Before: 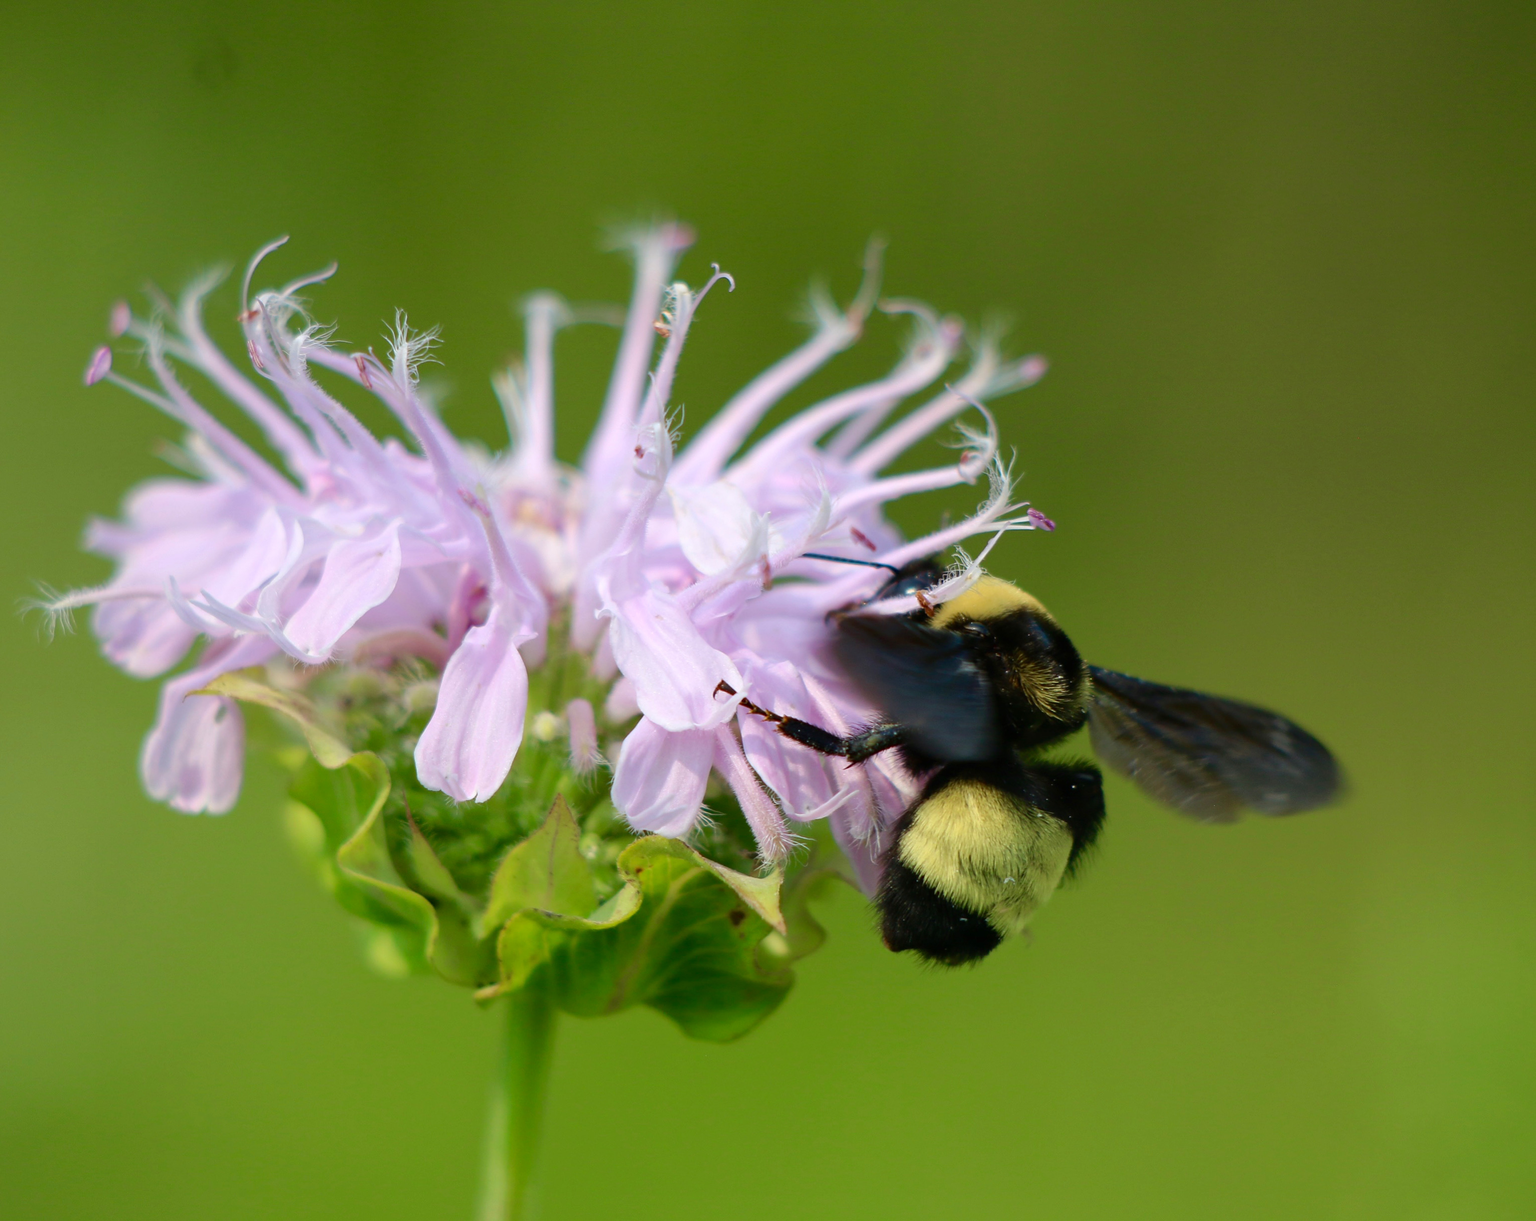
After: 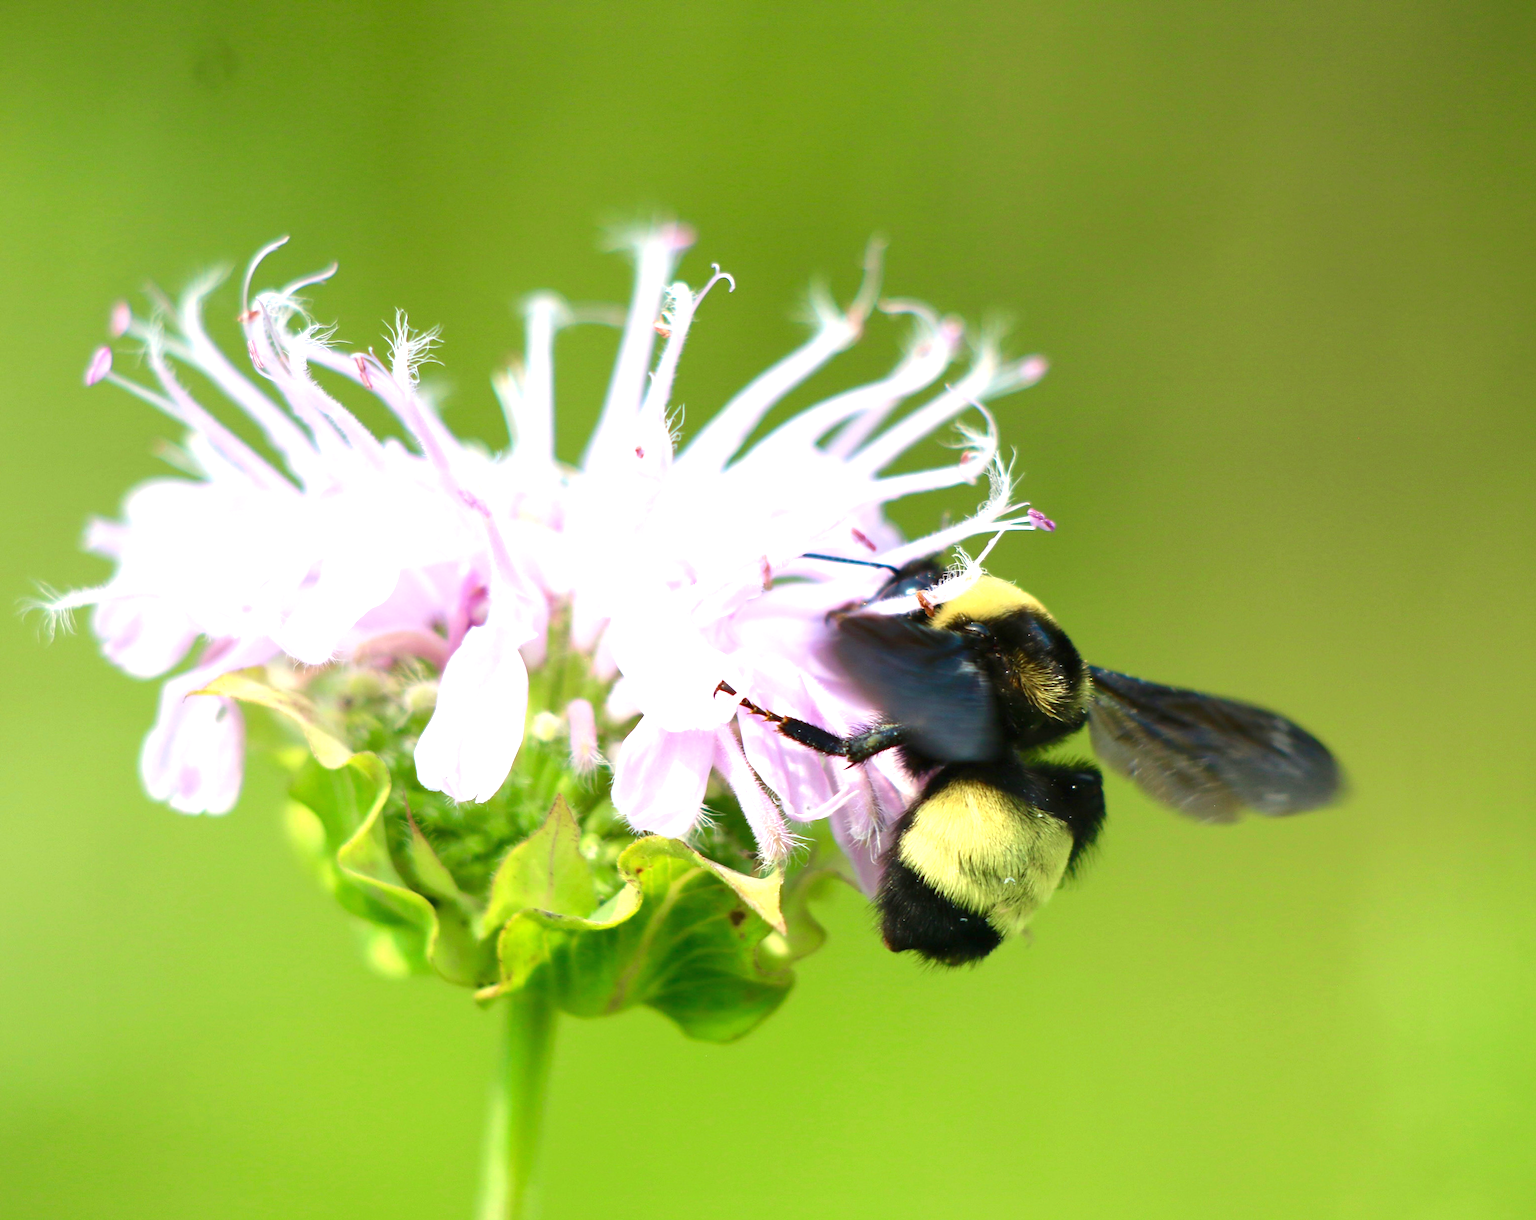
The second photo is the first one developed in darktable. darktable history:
exposure: black level correction 0, exposure 1.2 EV, compensate highlight preservation false
